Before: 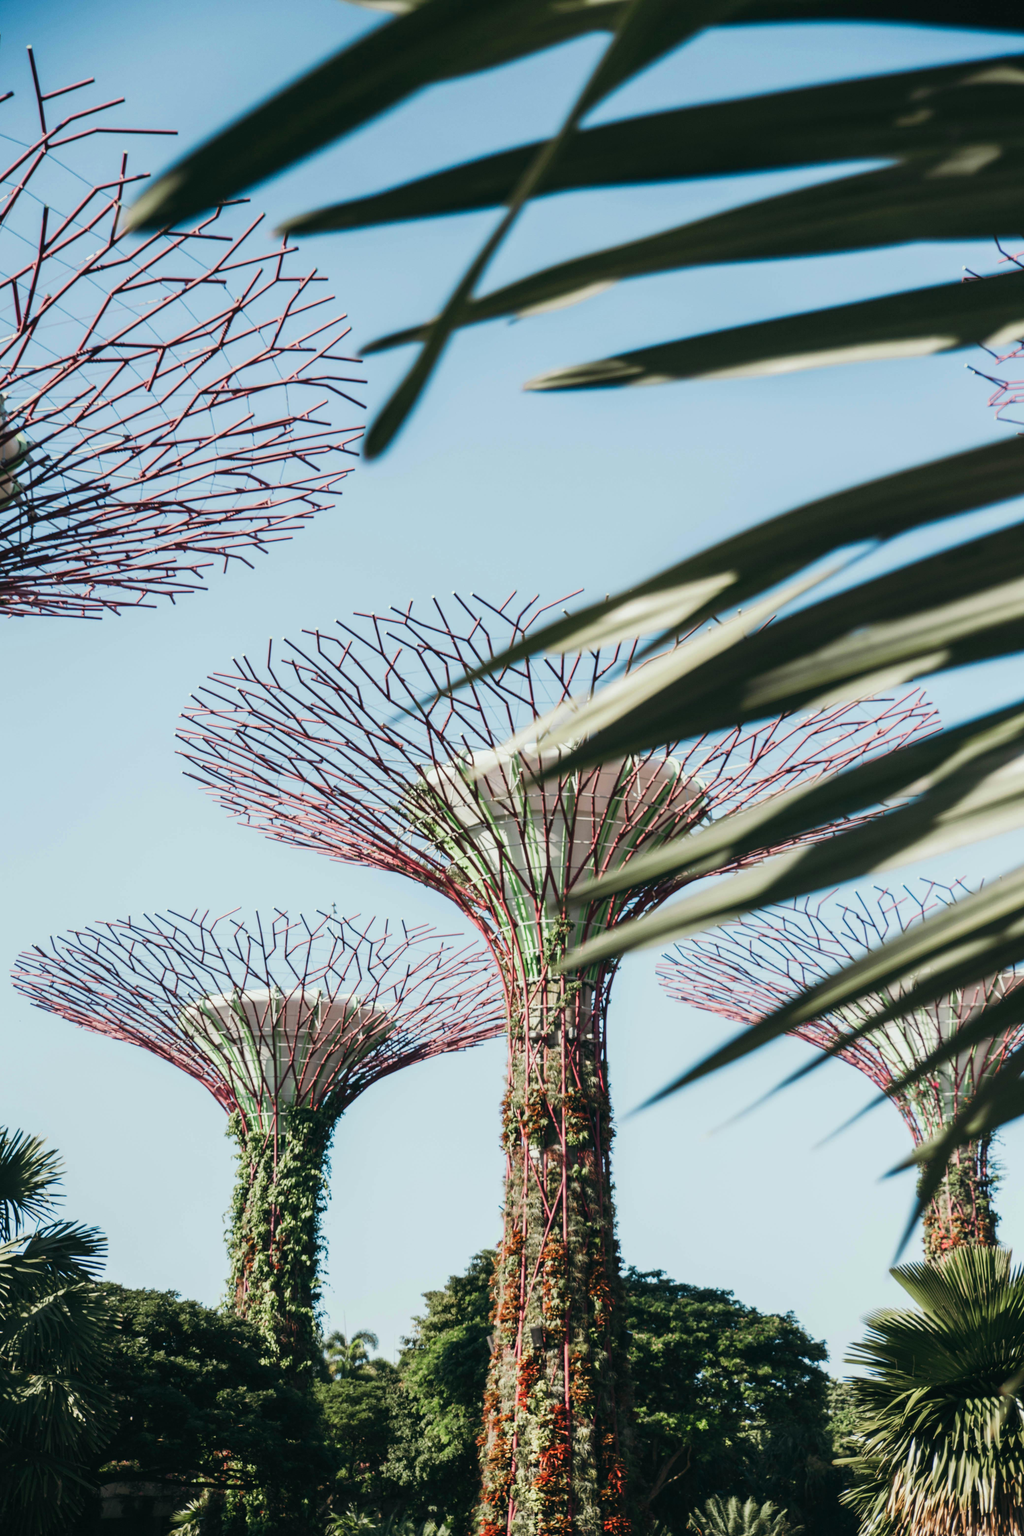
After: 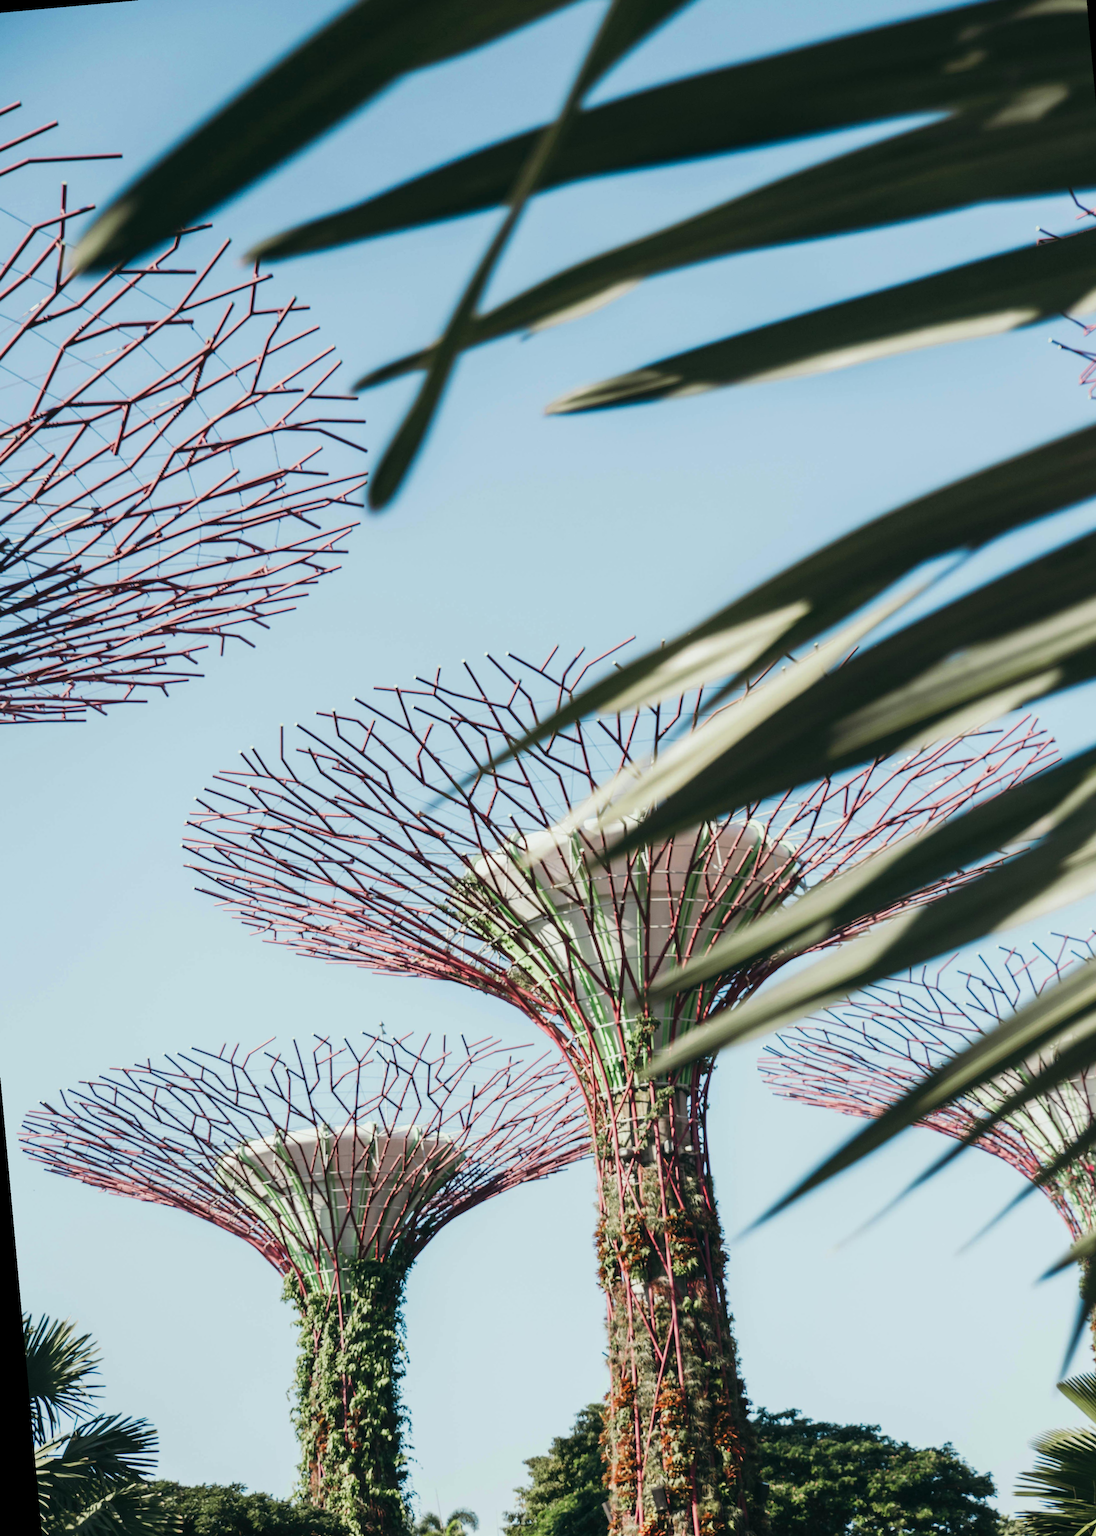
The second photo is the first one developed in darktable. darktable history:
rotate and perspective: rotation -5.2°, automatic cropping off
crop and rotate: left 7.196%, top 4.574%, right 10.605%, bottom 13.178%
